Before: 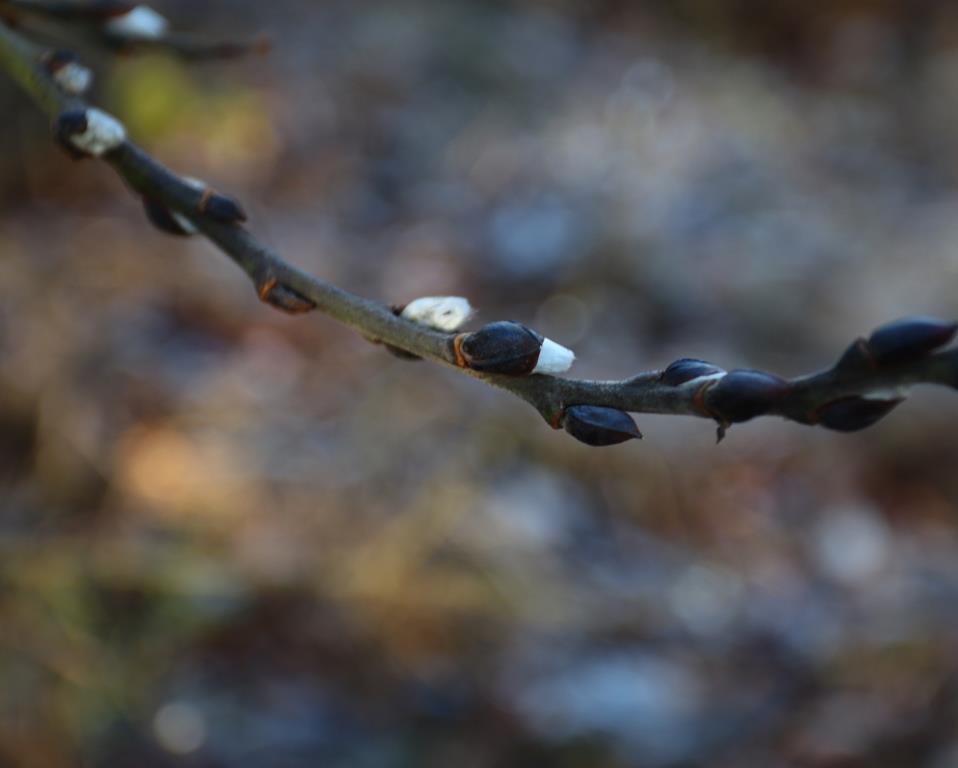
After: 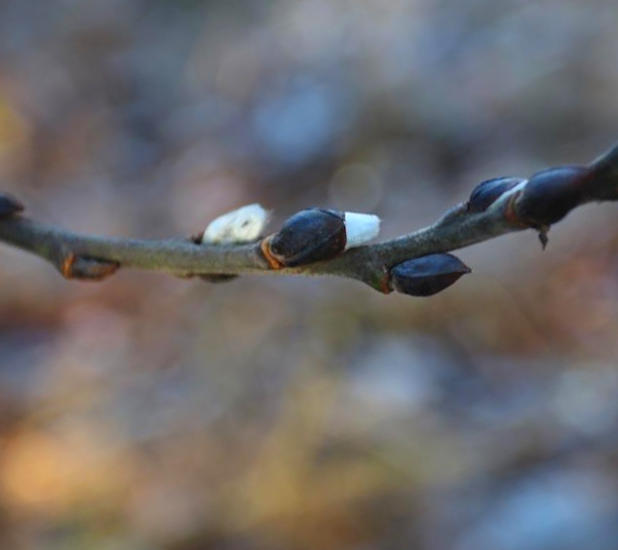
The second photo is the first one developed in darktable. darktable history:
crop and rotate: angle 20.88°, left 6.934%, right 4.015%, bottom 1.07%
contrast brightness saturation: brightness 0.094, saturation 0.19
